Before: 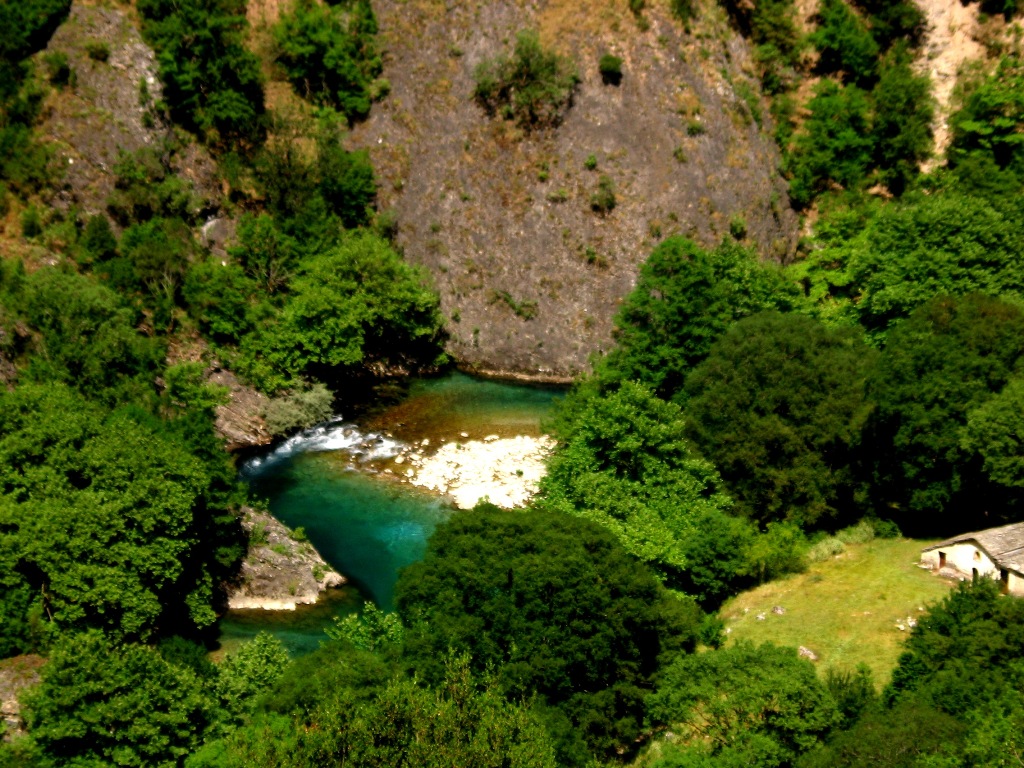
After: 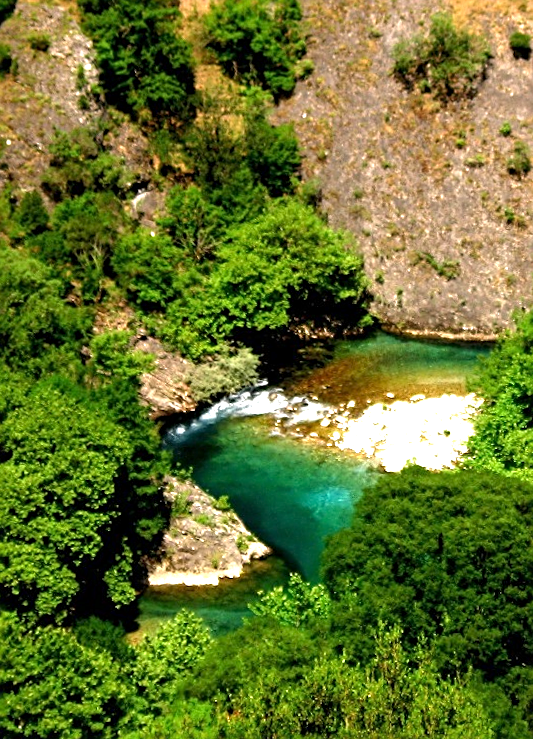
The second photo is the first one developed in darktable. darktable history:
exposure: exposure 1.15 EV, compensate highlight preservation false
sharpen: amount 0.478
rotate and perspective: rotation -1.68°, lens shift (vertical) -0.146, crop left 0.049, crop right 0.912, crop top 0.032, crop bottom 0.96
crop: left 5.114%, right 38.589%
